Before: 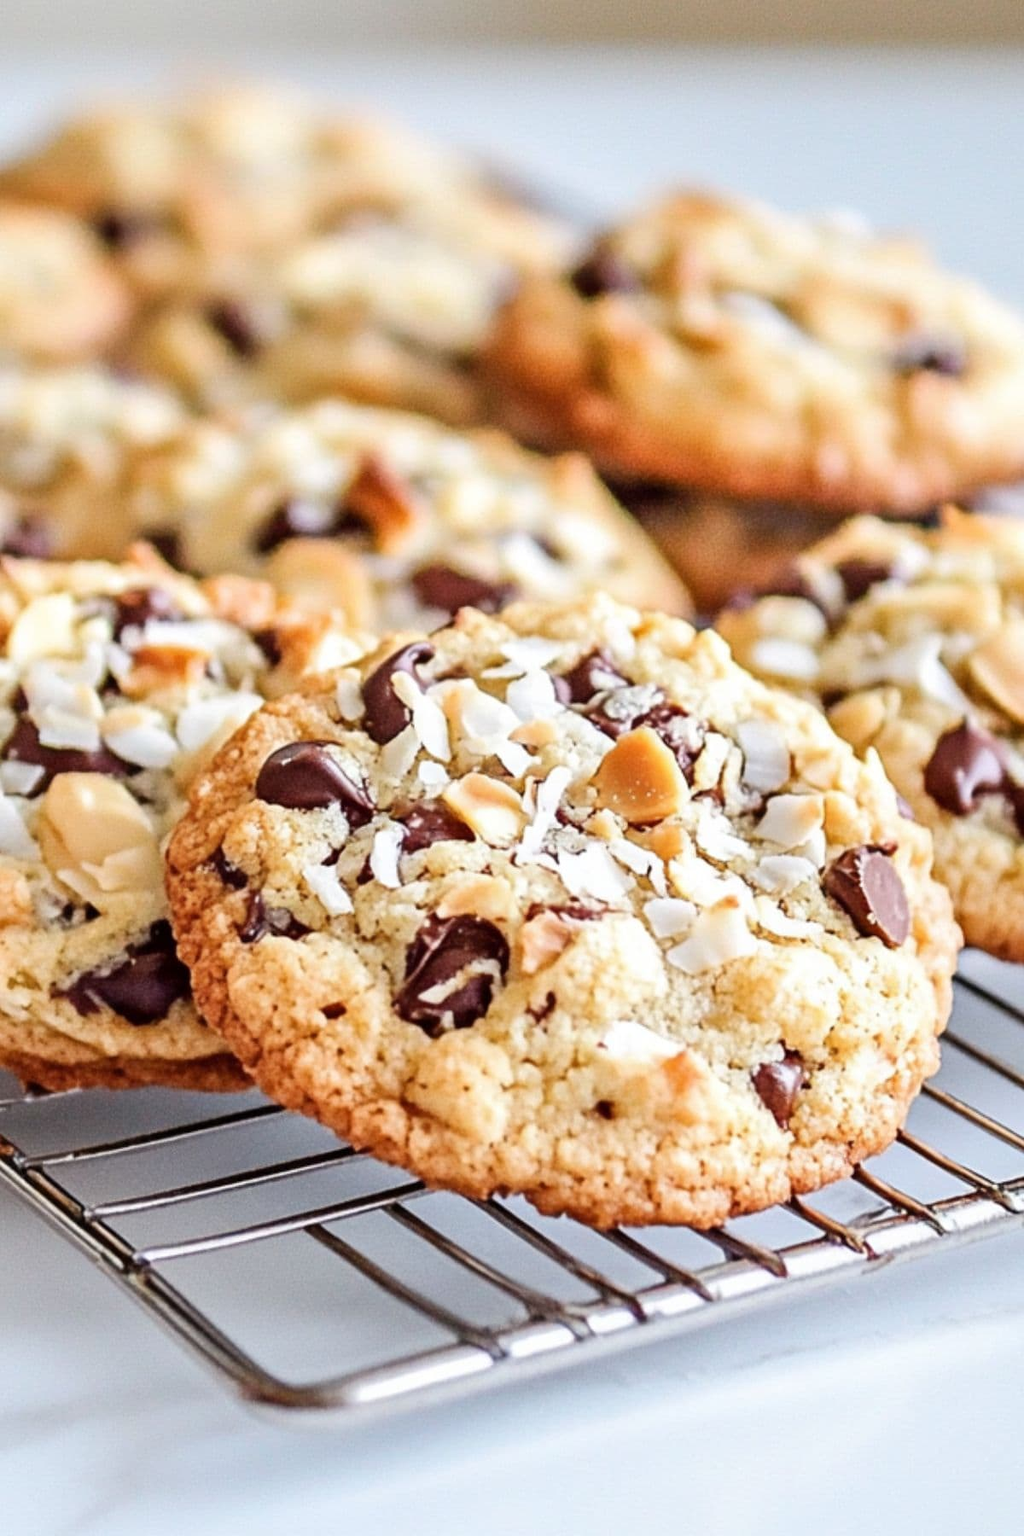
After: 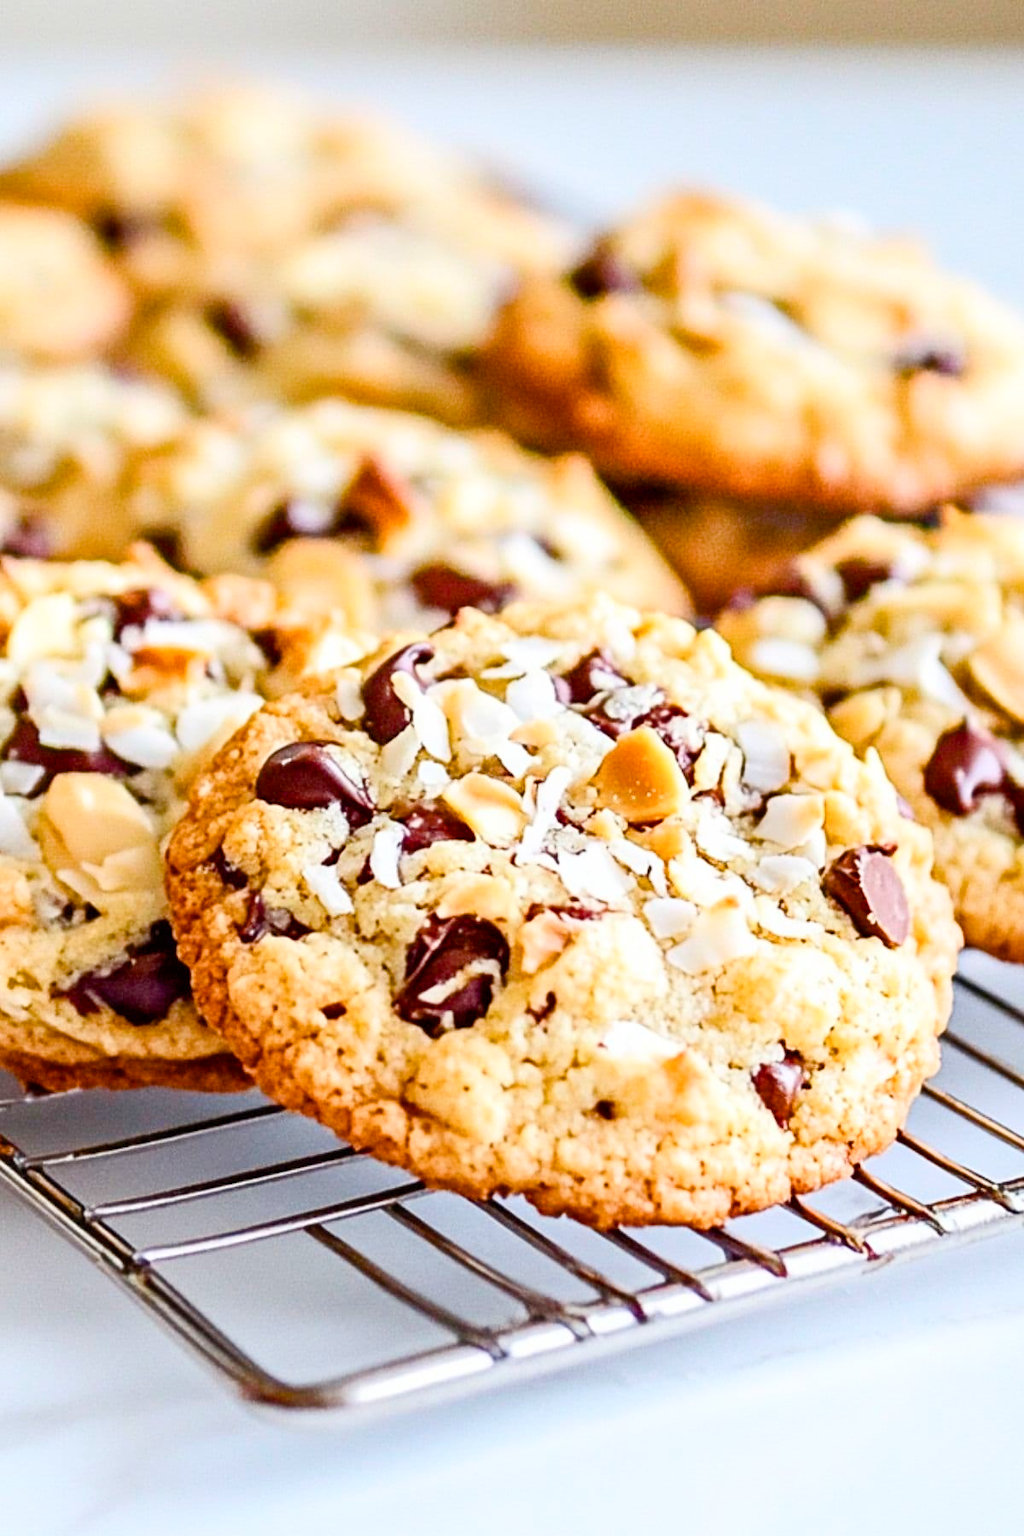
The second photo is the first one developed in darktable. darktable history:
shadows and highlights: shadows -0.465, highlights 38.71
contrast brightness saturation: contrast 0.099, brightness 0.012, saturation 0.024
color balance rgb: power › luminance 3.106%, power › hue 232.11°, perceptual saturation grading › global saturation 34.585%, perceptual saturation grading › highlights -29.897%, perceptual saturation grading › shadows 35.748%, global vibrance 20%
